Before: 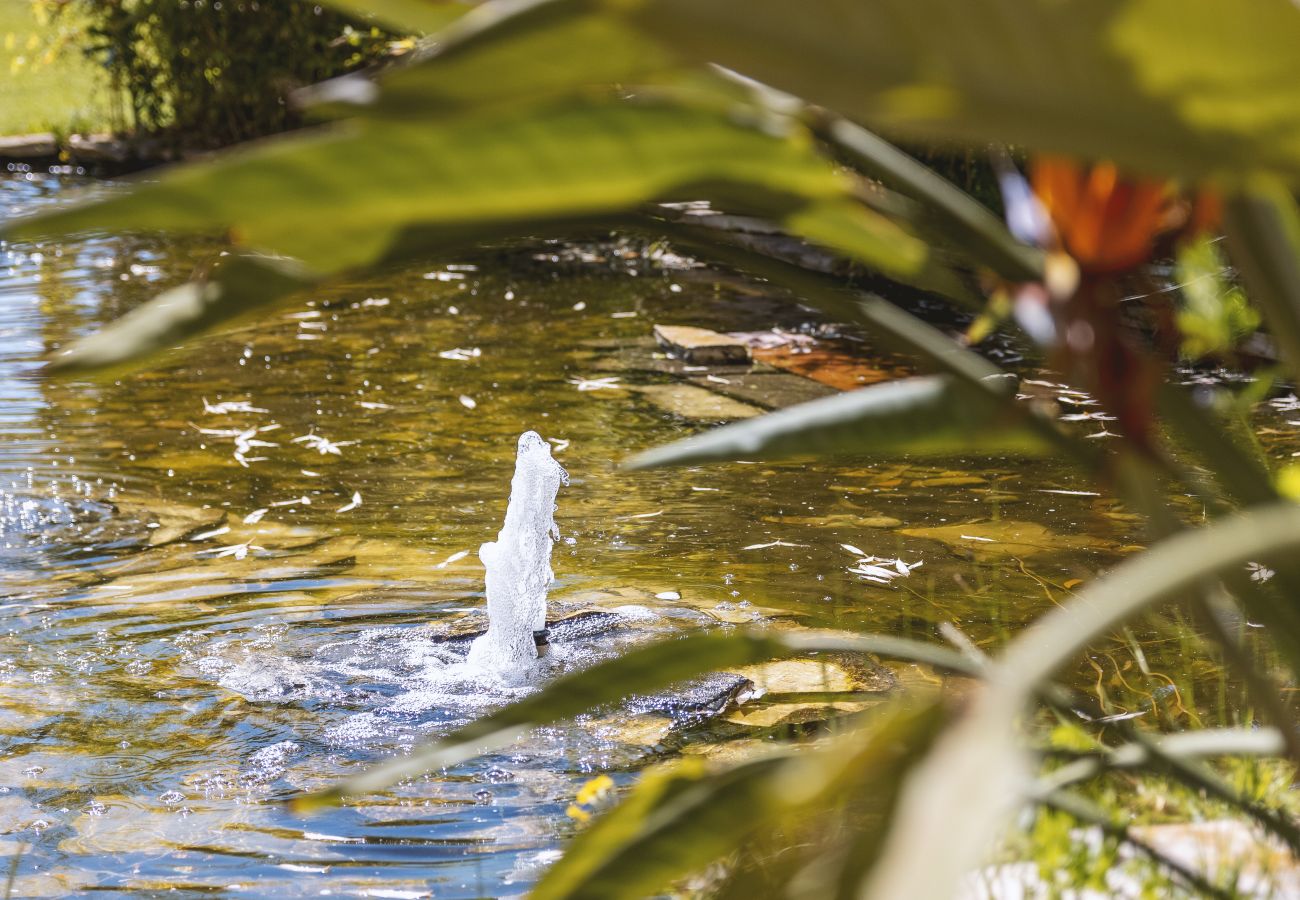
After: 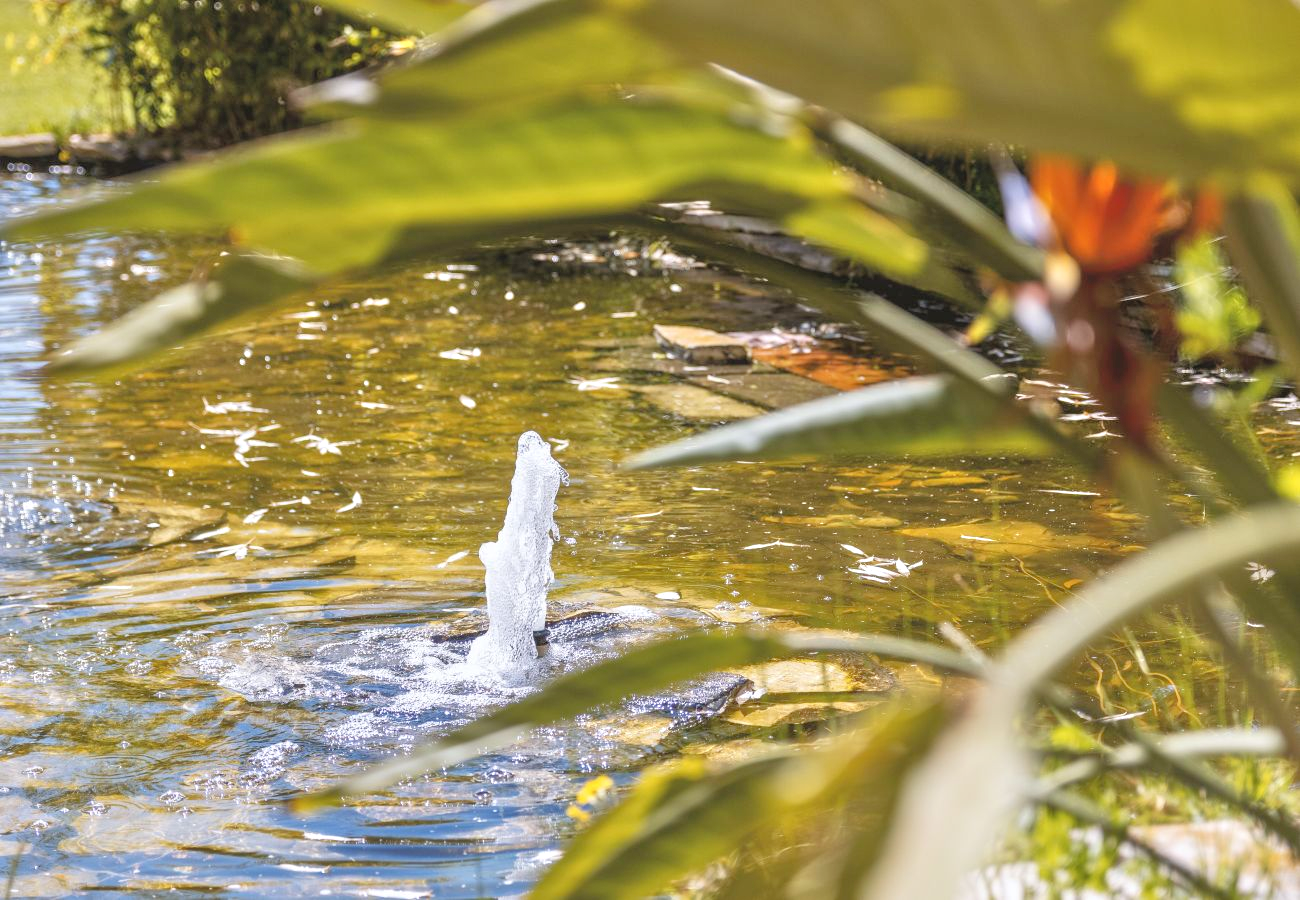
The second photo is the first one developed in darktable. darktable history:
tone equalizer: -7 EV 0.15 EV, -6 EV 0.6 EV, -5 EV 1.15 EV, -4 EV 1.33 EV, -3 EV 1.15 EV, -2 EV 0.6 EV, -1 EV 0.15 EV, mask exposure compensation -0.5 EV
